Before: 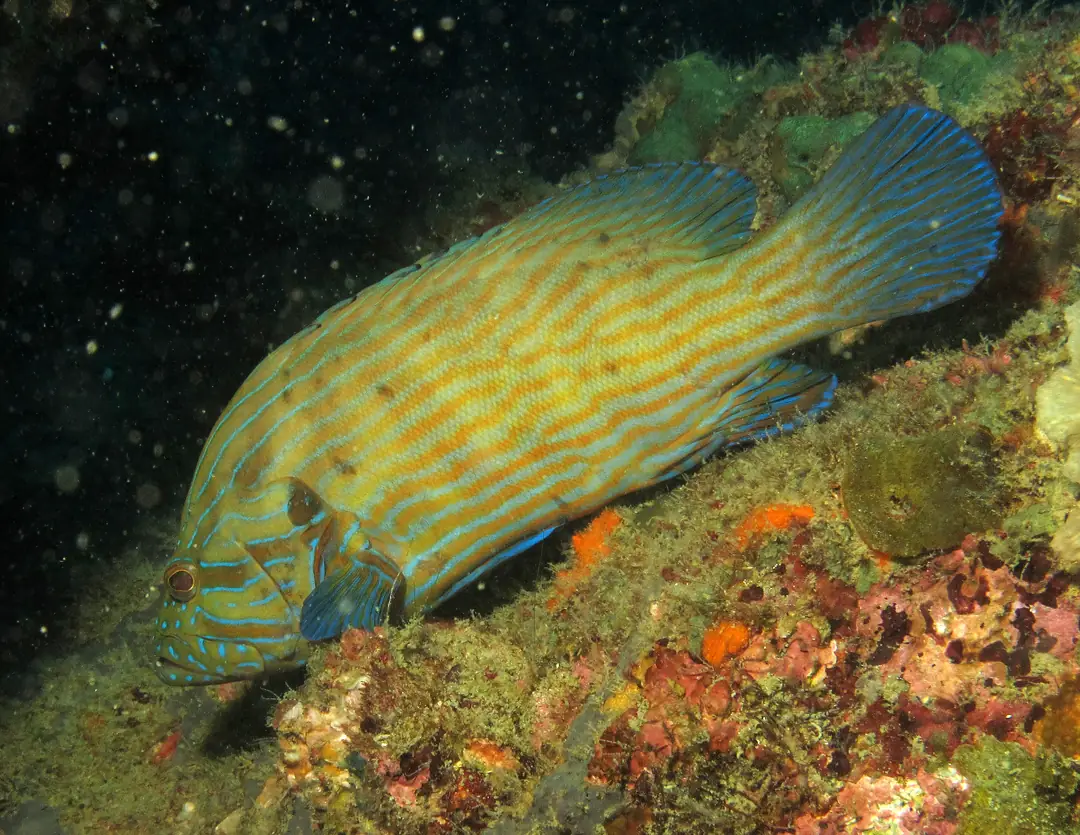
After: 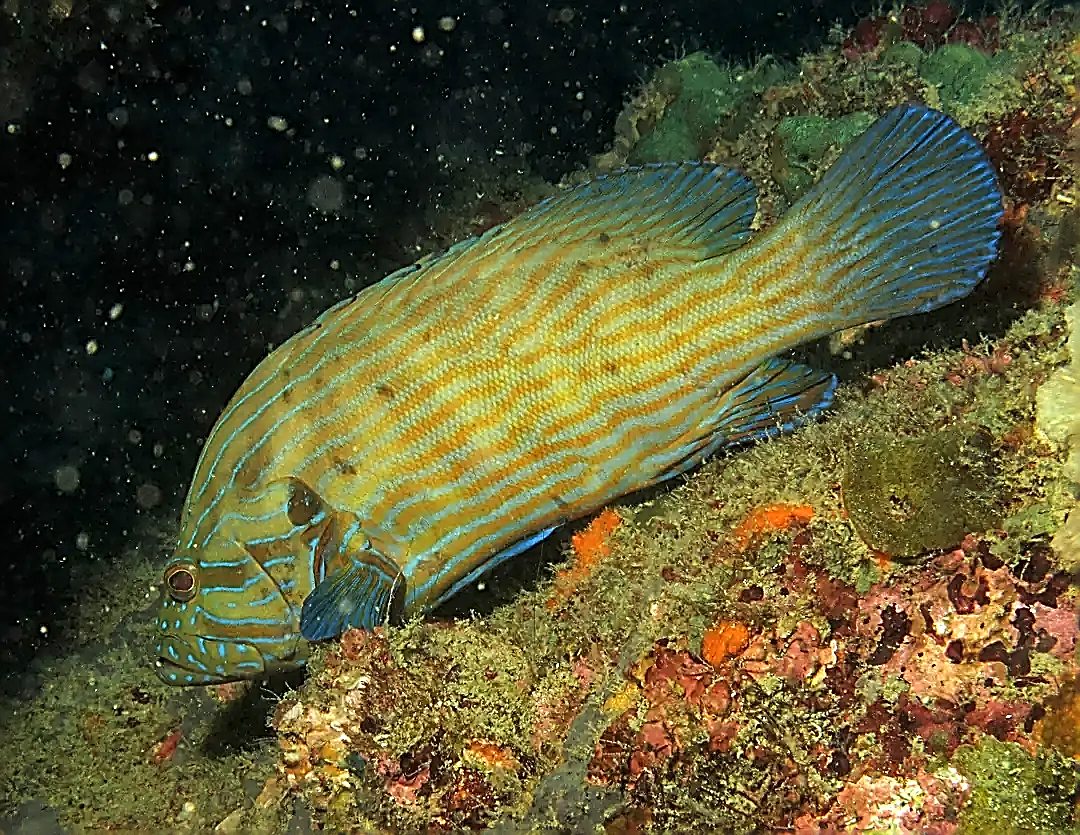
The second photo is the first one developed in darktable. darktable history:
sharpen: amount 2
local contrast: mode bilateral grid, contrast 20, coarseness 50, detail 130%, midtone range 0.2
